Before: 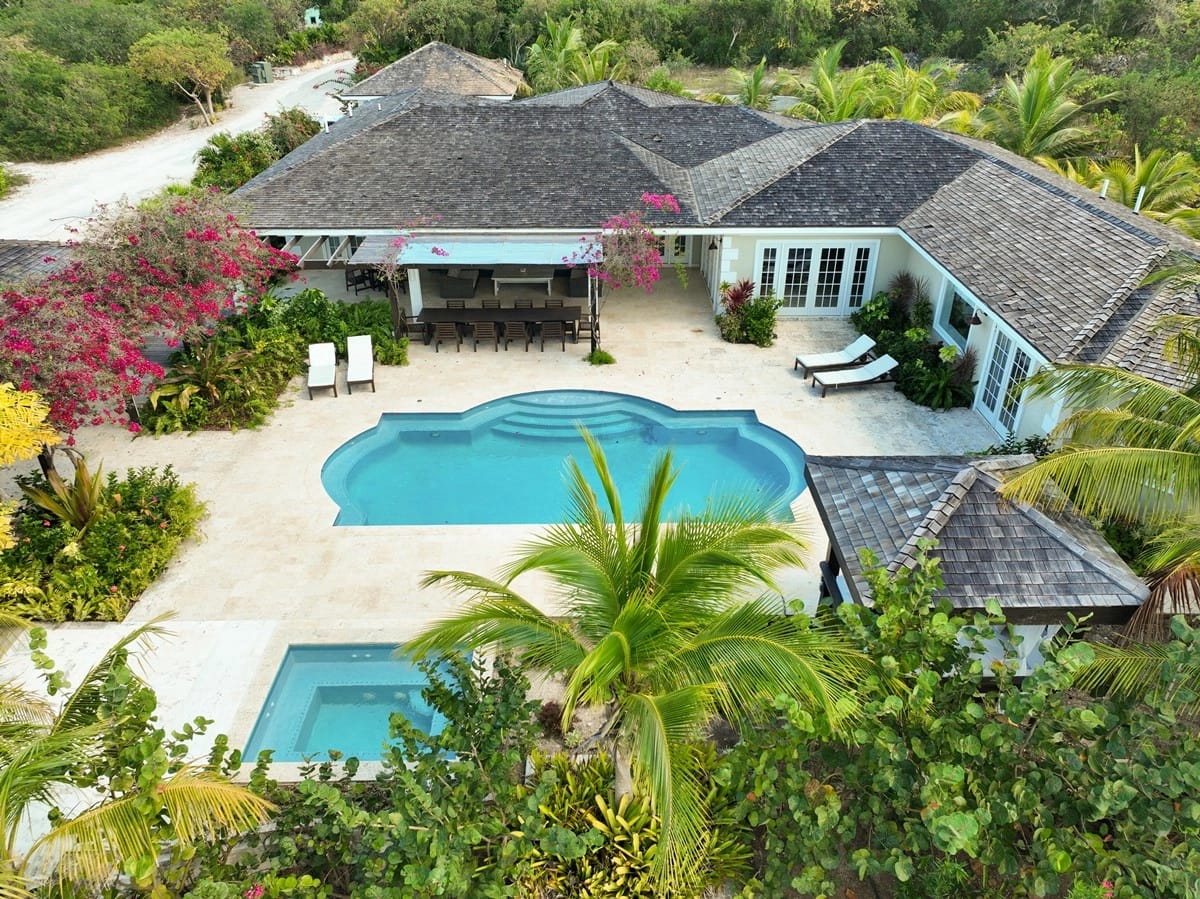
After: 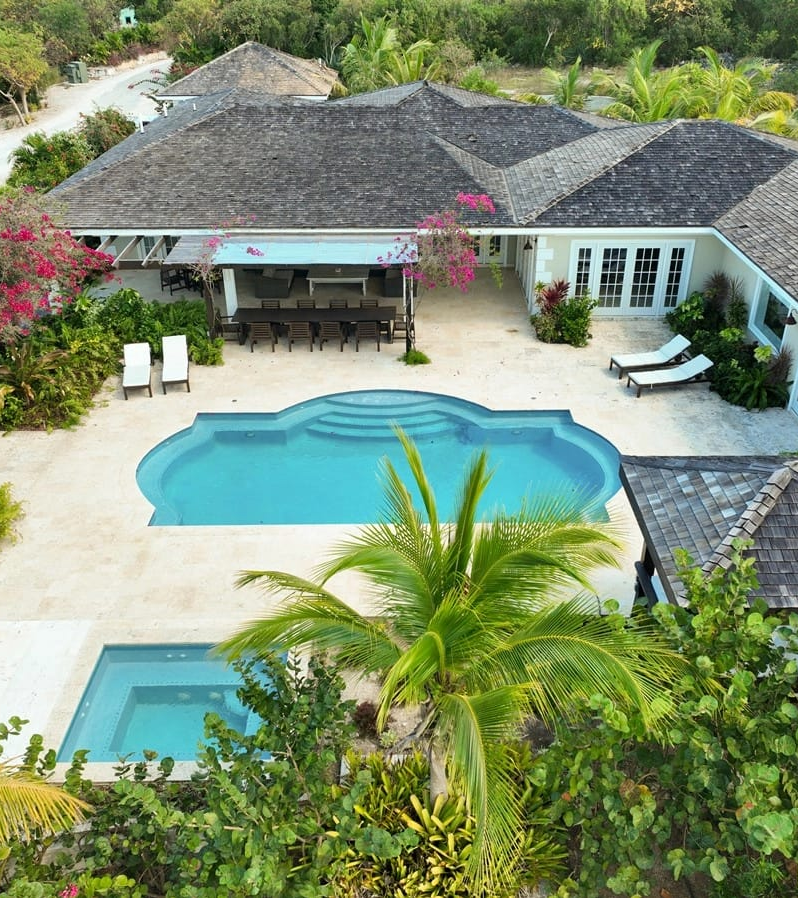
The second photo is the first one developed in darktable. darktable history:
crop and rotate: left 15.468%, right 17.954%
color correction: highlights b* -0.025
